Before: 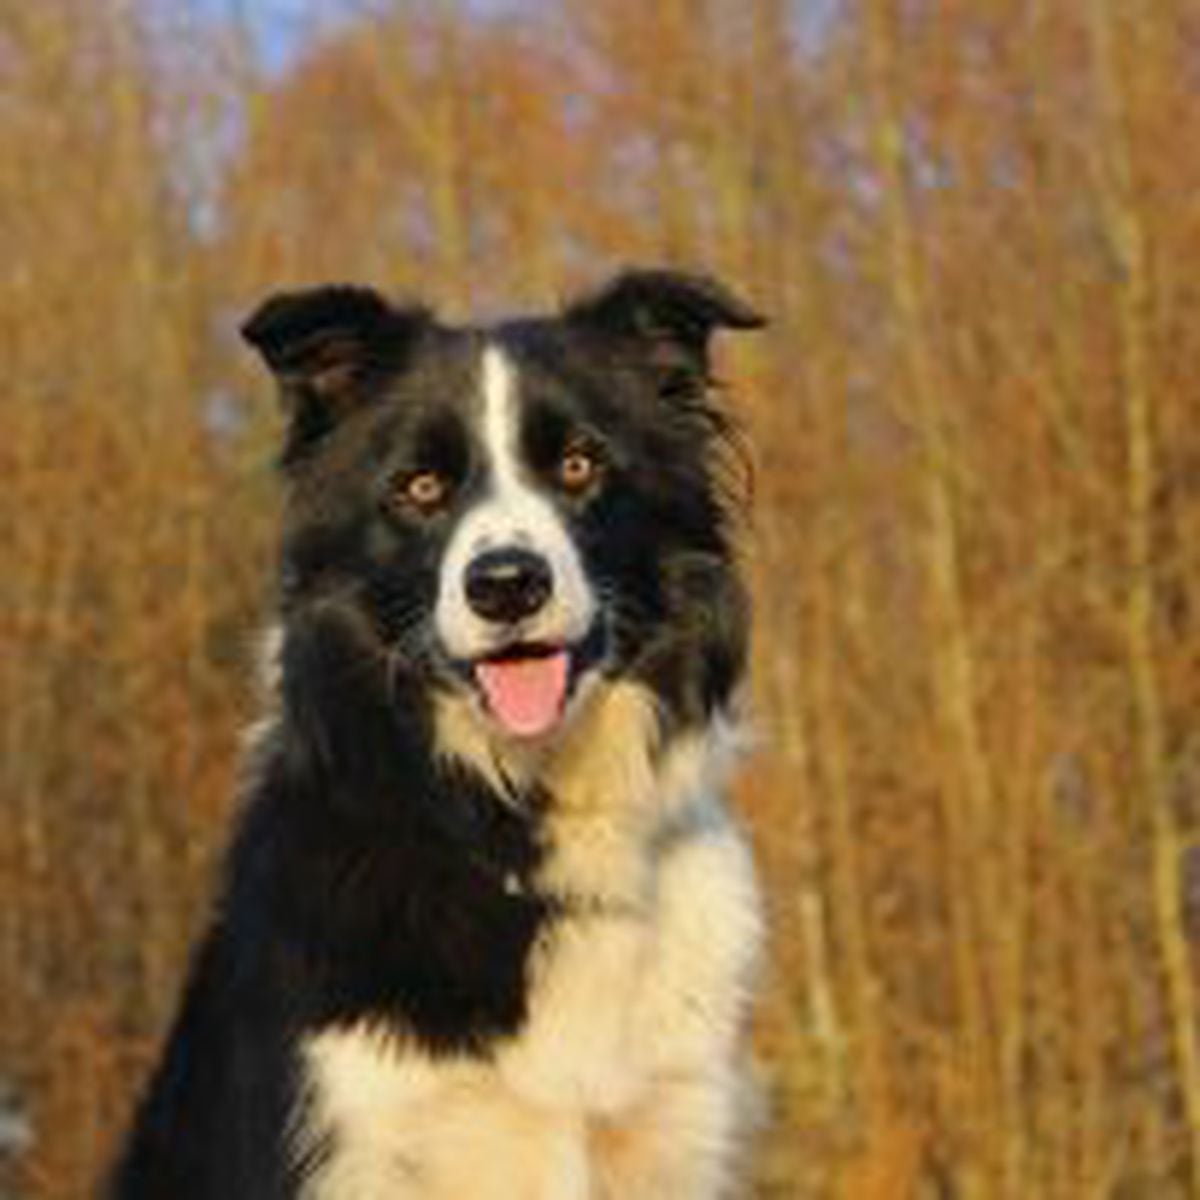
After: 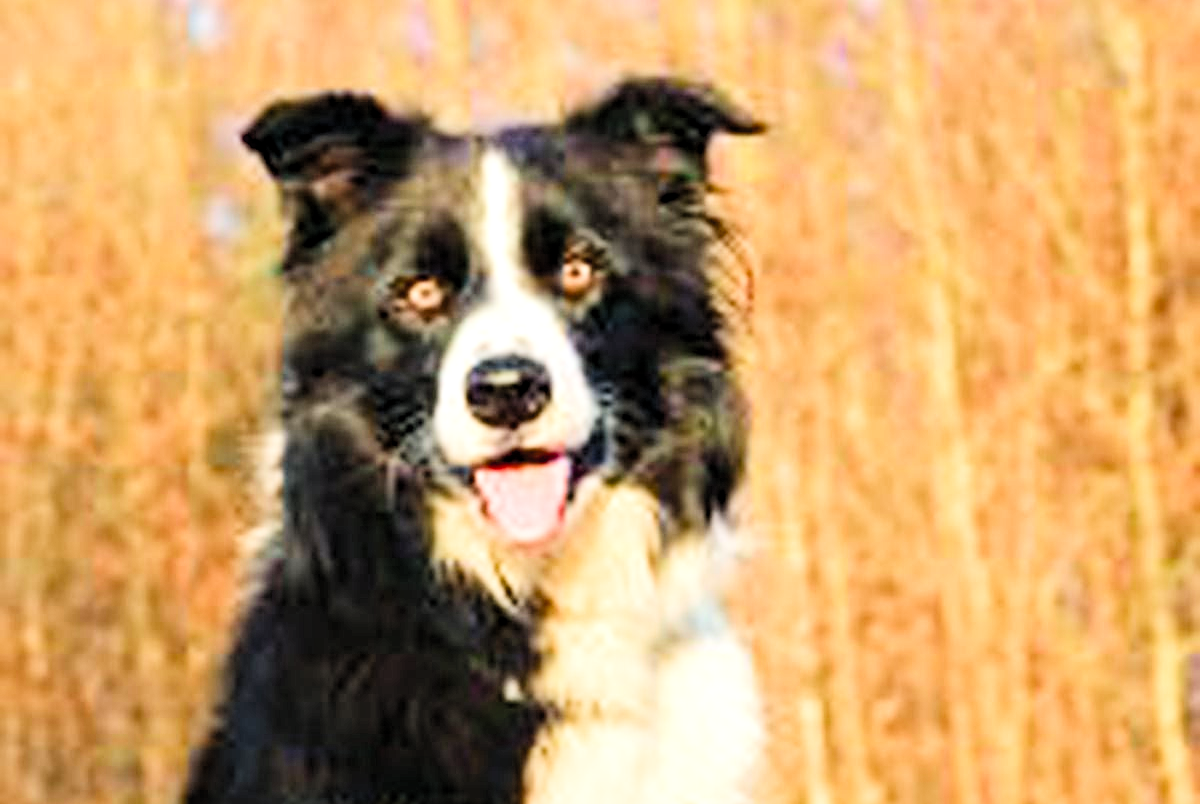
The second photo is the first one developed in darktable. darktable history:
crop: top 16.218%, bottom 16.707%
haze removal: compatibility mode true, adaptive false
sharpen: amount 0.209
levels: levels [0.016, 0.492, 0.969]
exposure: black level correction 0, exposure 1.438 EV, compensate highlight preservation false
contrast brightness saturation: contrast 0.197, brightness 0.166, saturation 0.224
filmic rgb: black relative exposure -7.65 EV, white relative exposure 4.56 EV, hardness 3.61, color science v4 (2020), iterations of high-quality reconstruction 0
local contrast: mode bilateral grid, contrast 20, coarseness 49, detail 119%, midtone range 0.2
